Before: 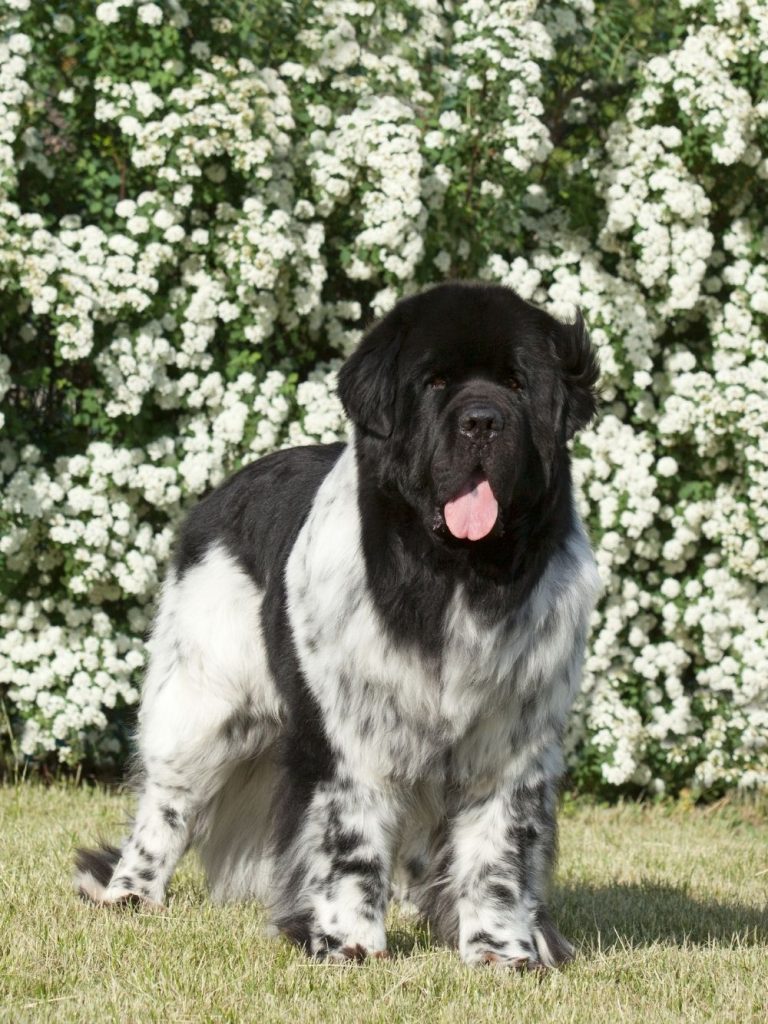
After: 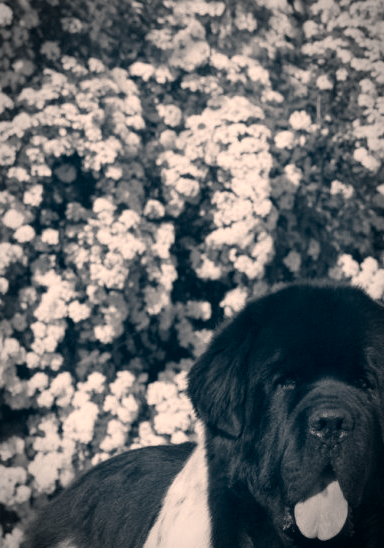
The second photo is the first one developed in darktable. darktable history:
color correction: highlights a* 10.32, highlights b* 14.66, shadows a* -9.59, shadows b* -15.02
color calibration: output gray [0.267, 0.423, 0.261, 0], illuminant same as pipeline (D50), adaptation none (bypass)
crop: left 19.556%, right 30.401%, bottom 46.458%
vignetting: automatic ratio true
